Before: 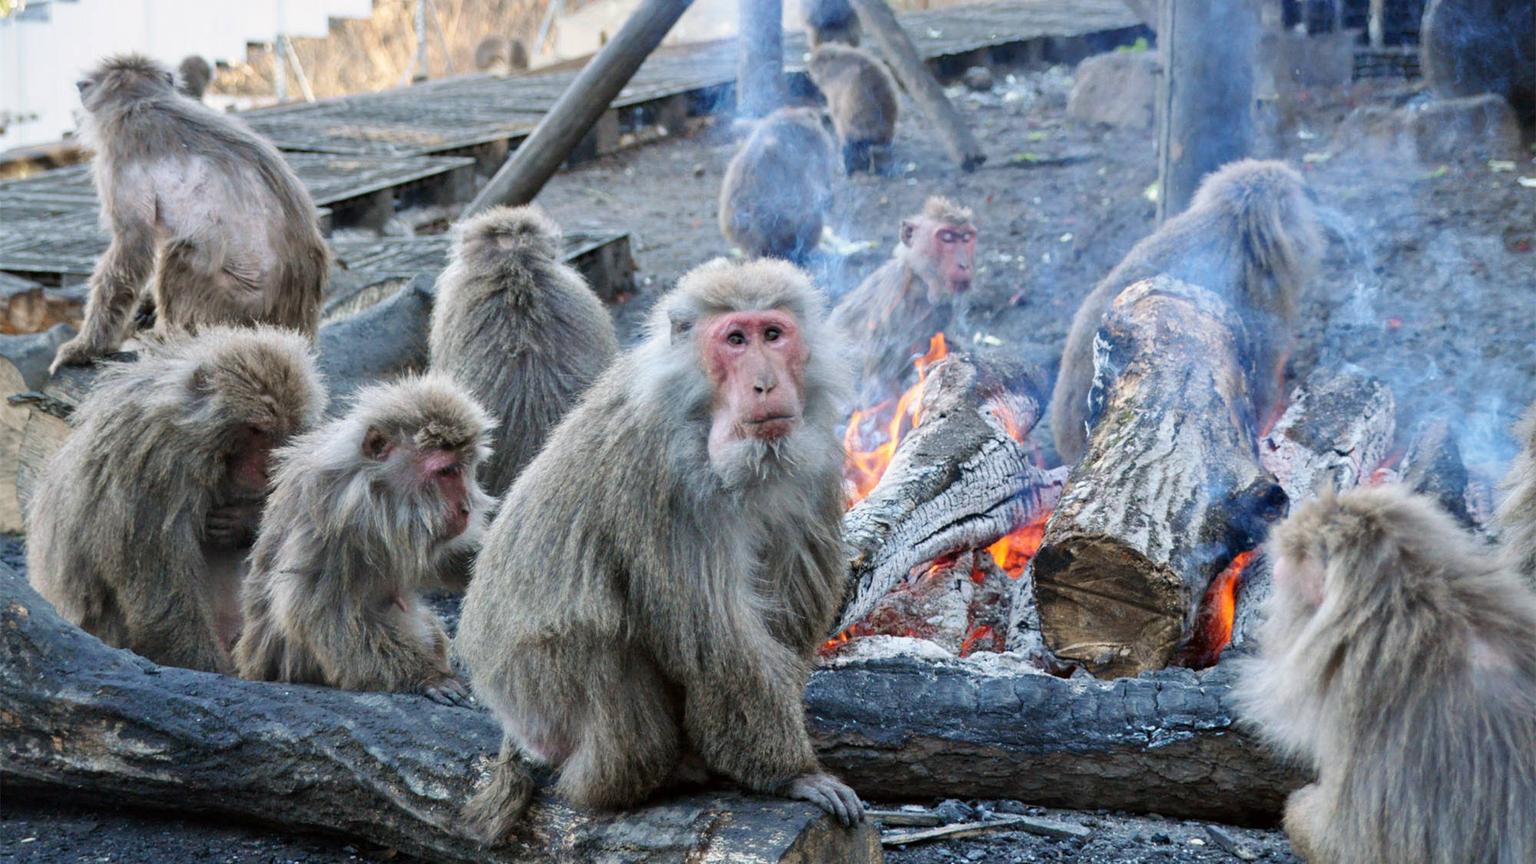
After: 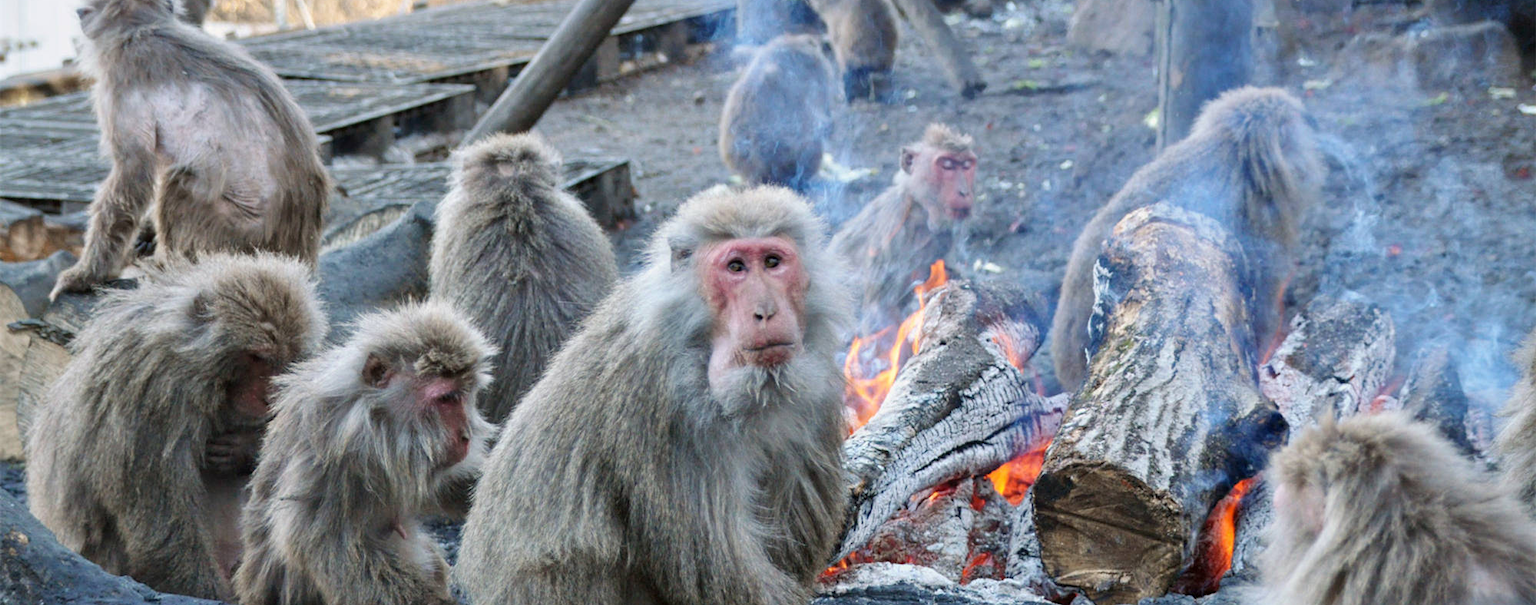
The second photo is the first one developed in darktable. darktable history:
crop and rotate: top 8.448%, bottom 21.495%
